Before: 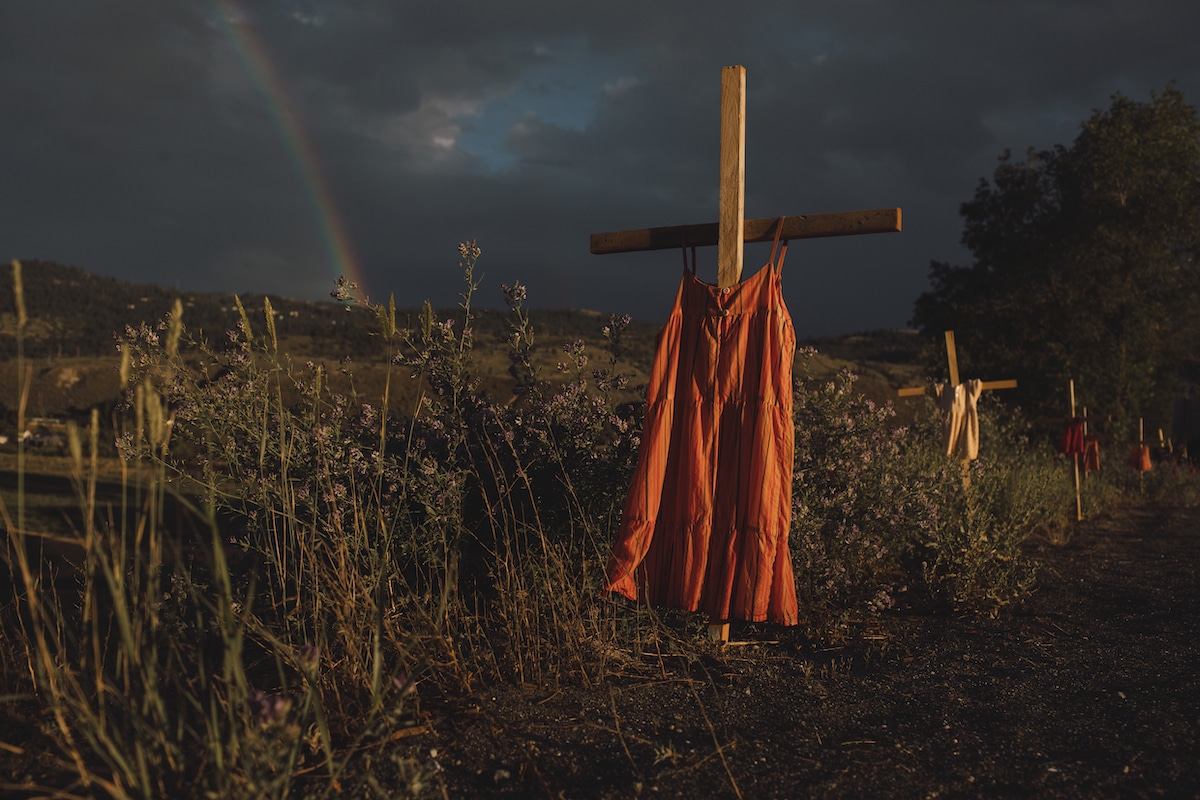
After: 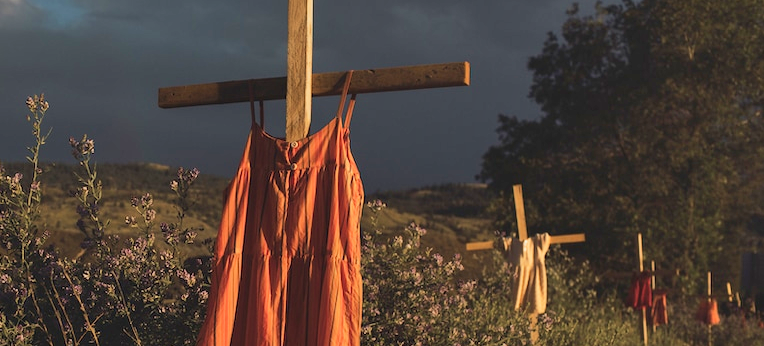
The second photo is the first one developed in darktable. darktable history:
velvia: on, module defaults
crop: left 36.005%, top 18.293%, right 0.31%, bottom 38.444%
white balance: emerald 1
base curve: curves: ch0 [(0, 0) (0.088, 0.125) (0.176, 0.251) (0.354, 0.501) (0.613, 0.749) (1, 0.877)], preserve colors none
shadows and highlights: soften with gaussian
